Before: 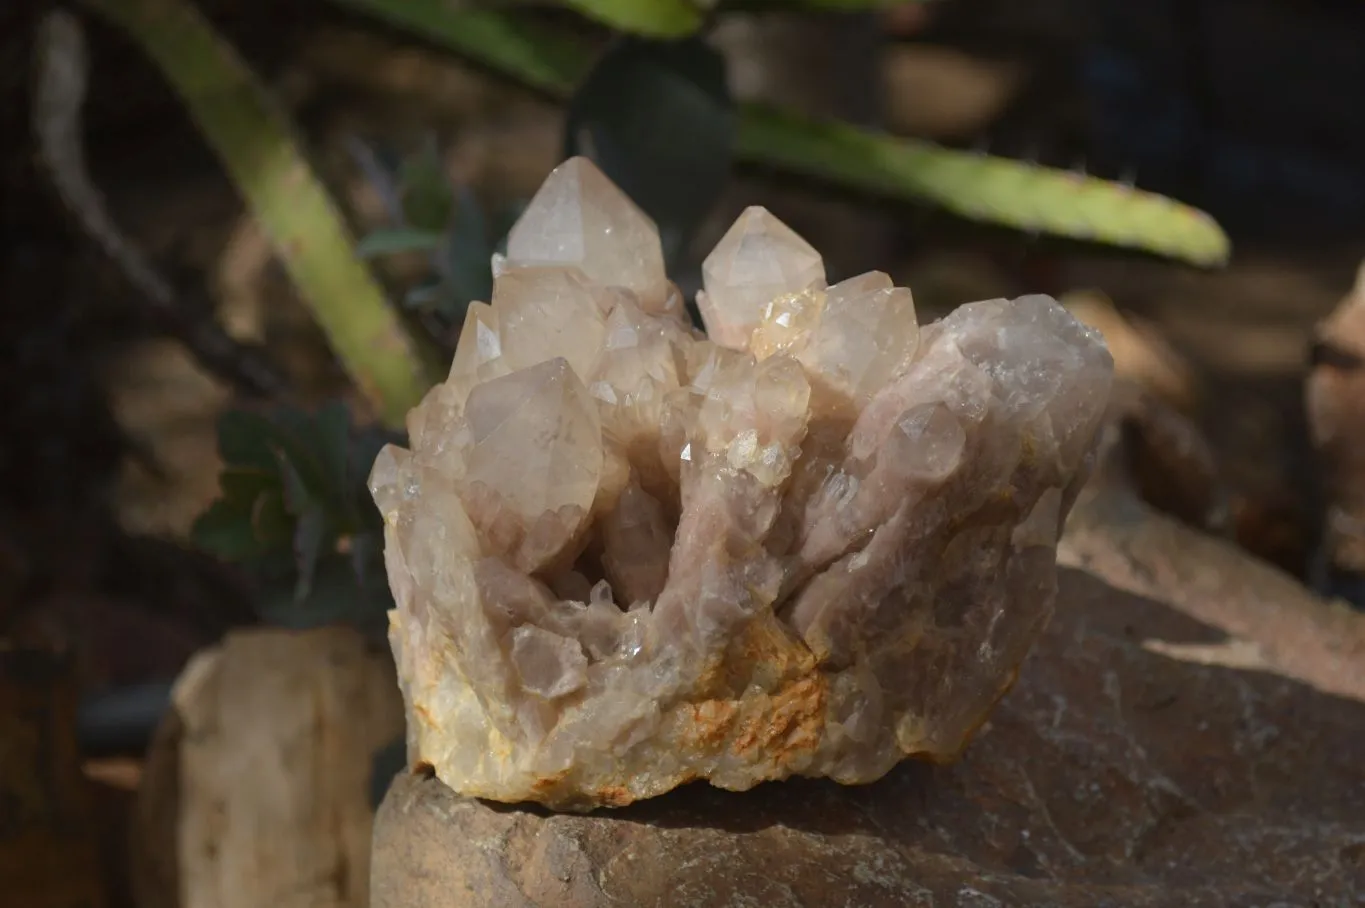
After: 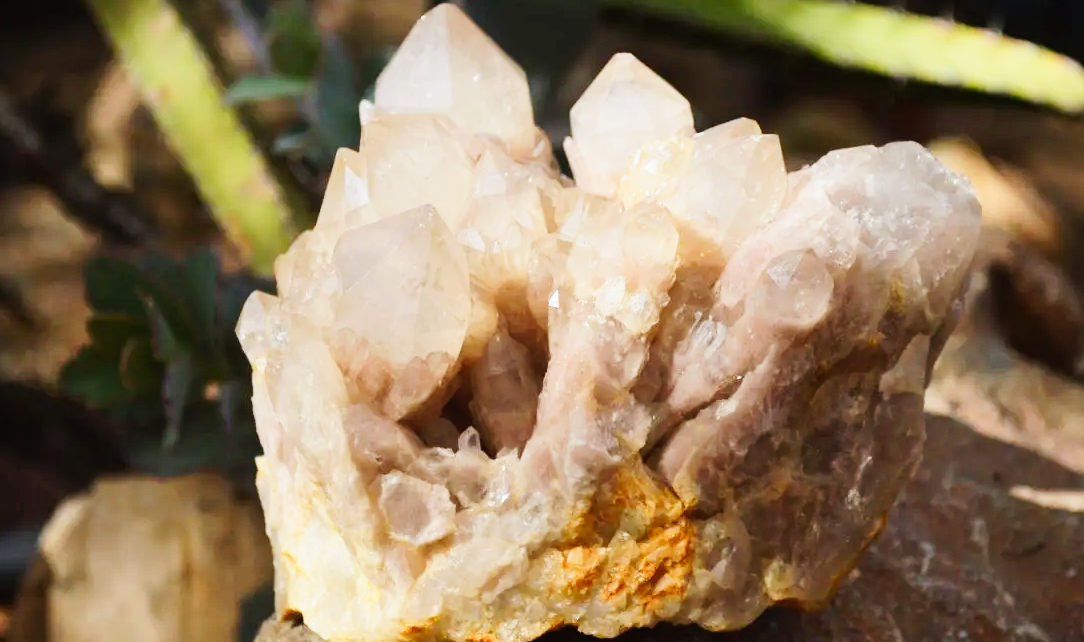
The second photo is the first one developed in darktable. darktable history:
base curve: curves: ch0 [(0, 0) (0, 0.001) (0.001, 0.001) (0.004, 0.002) (0.007, 0.004) (0.015, 0.013) (0.033, 0.045) (0.052, 0.096) (0.075, 0.17) (0.099, 0.241) (0.163, 0.42) (0.219, 0.55) (0.259, 0.616) (0.327, 0.722) (0.365, 0.765) (0.522, 0.873) (0.547, 0.881) (0.689, 0.919) (0.826, 0.952) (1, 1)], preserve colors none
crop: left 9.712%, top 16.928%, right 10.845%, bottom 12.332%
tone curve: curves: ch0 [(0, 0) (0.251, 0.254) (0.689, 0.733) (1, 1)]
